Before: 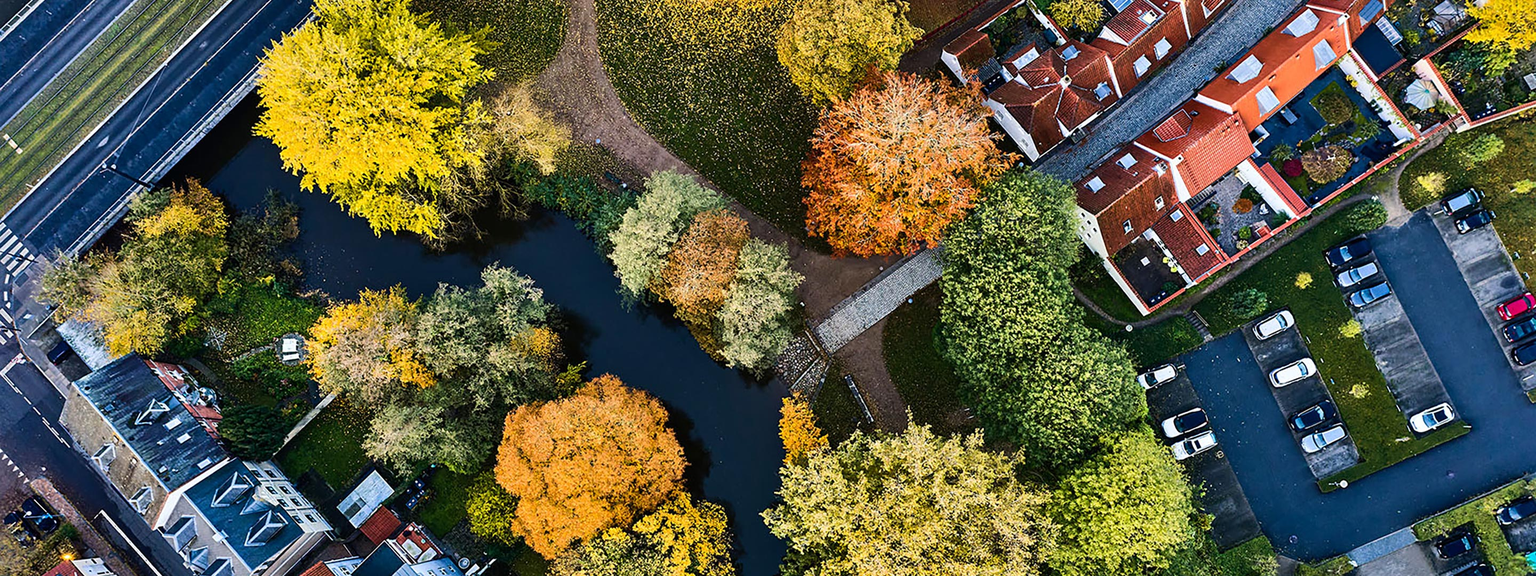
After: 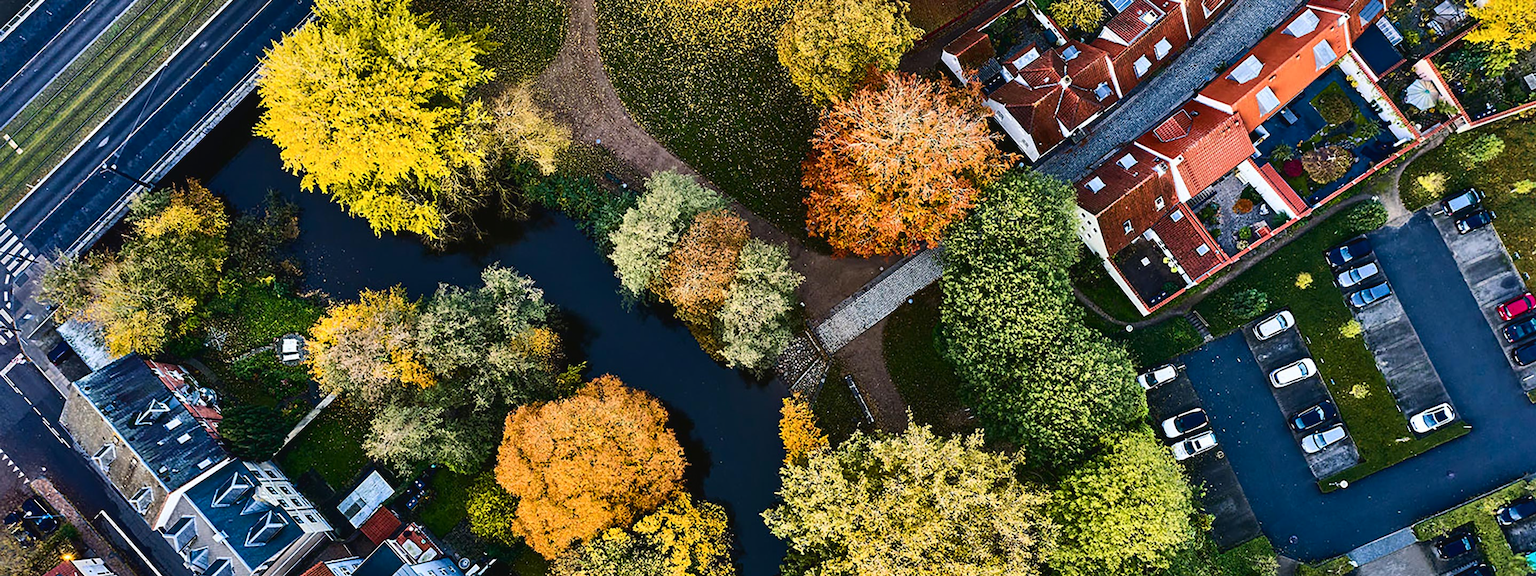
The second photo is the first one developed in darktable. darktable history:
tone curve: curves: ch0 [(0, 0) (0.003, 0.038) (0.011, 0.035) (0.025, 0.03) (0.044, 0.044) (0.069, 0.062) (0.1, 0.087) (0.136, 0.114) (0.177, 0.15) (0.224, 0.193) (0.277, 0.242) (0.335, 0.299) (0.399, 0.361) (0.468, 0.437) (0.543, 0.521) (0.623, 0.614) (0.709, 0.717) (0.801, 0.817) (0.898, 0.913) (1, 1)], color space Lab, independent channels, preserve colors none
